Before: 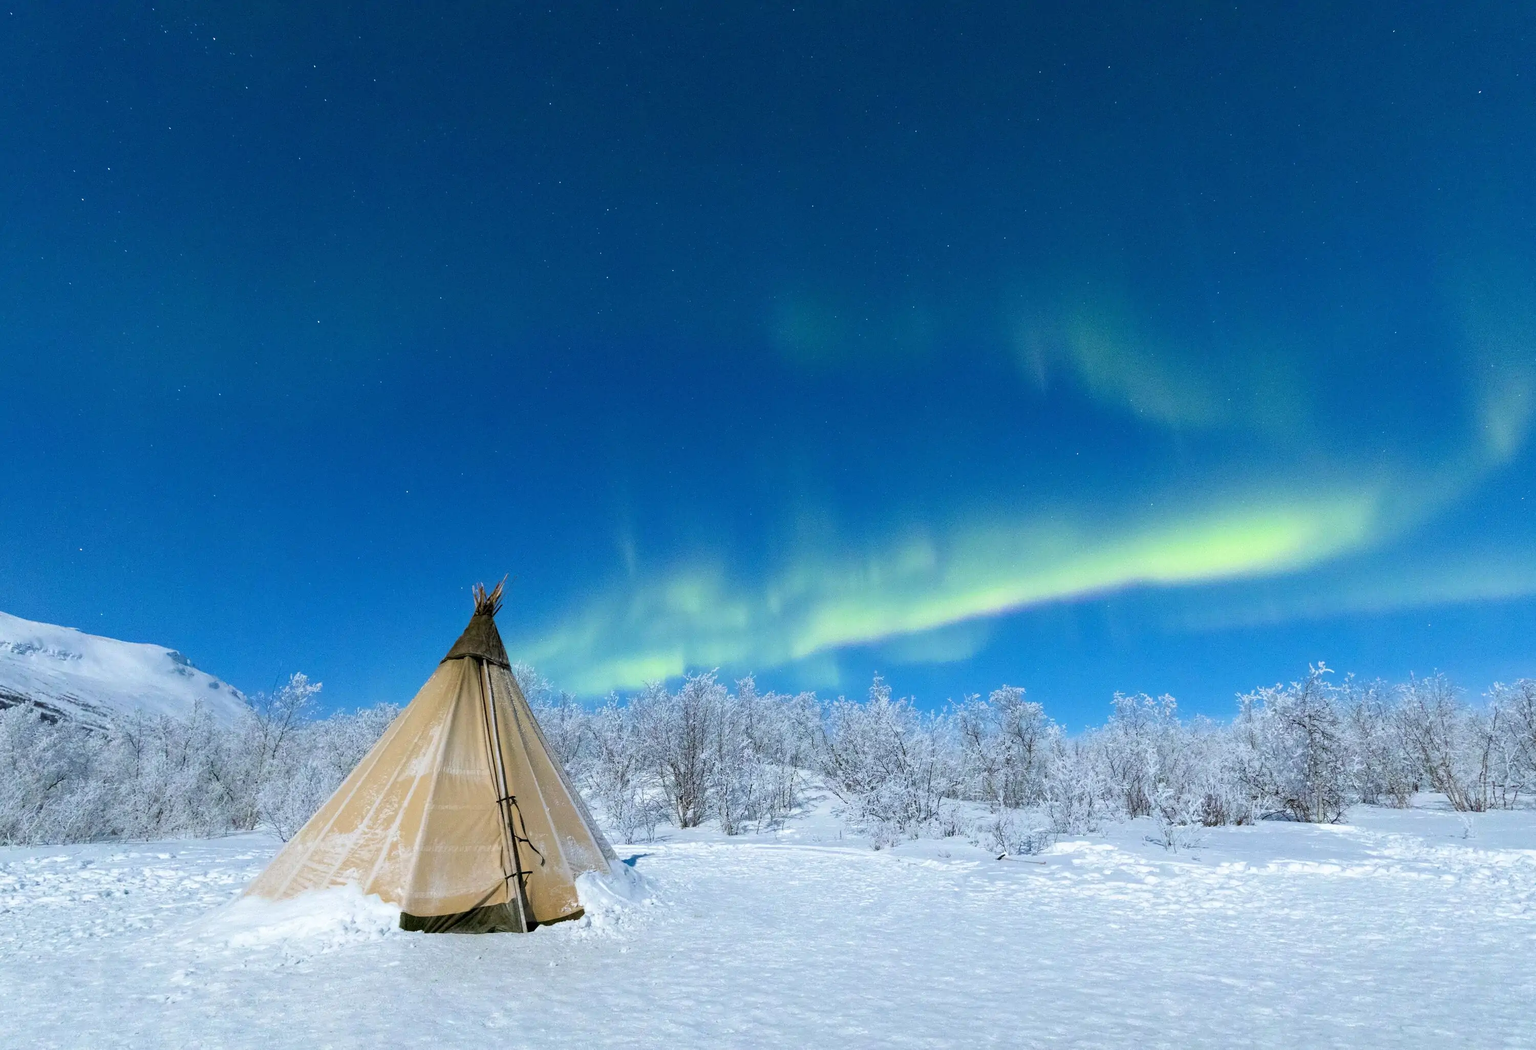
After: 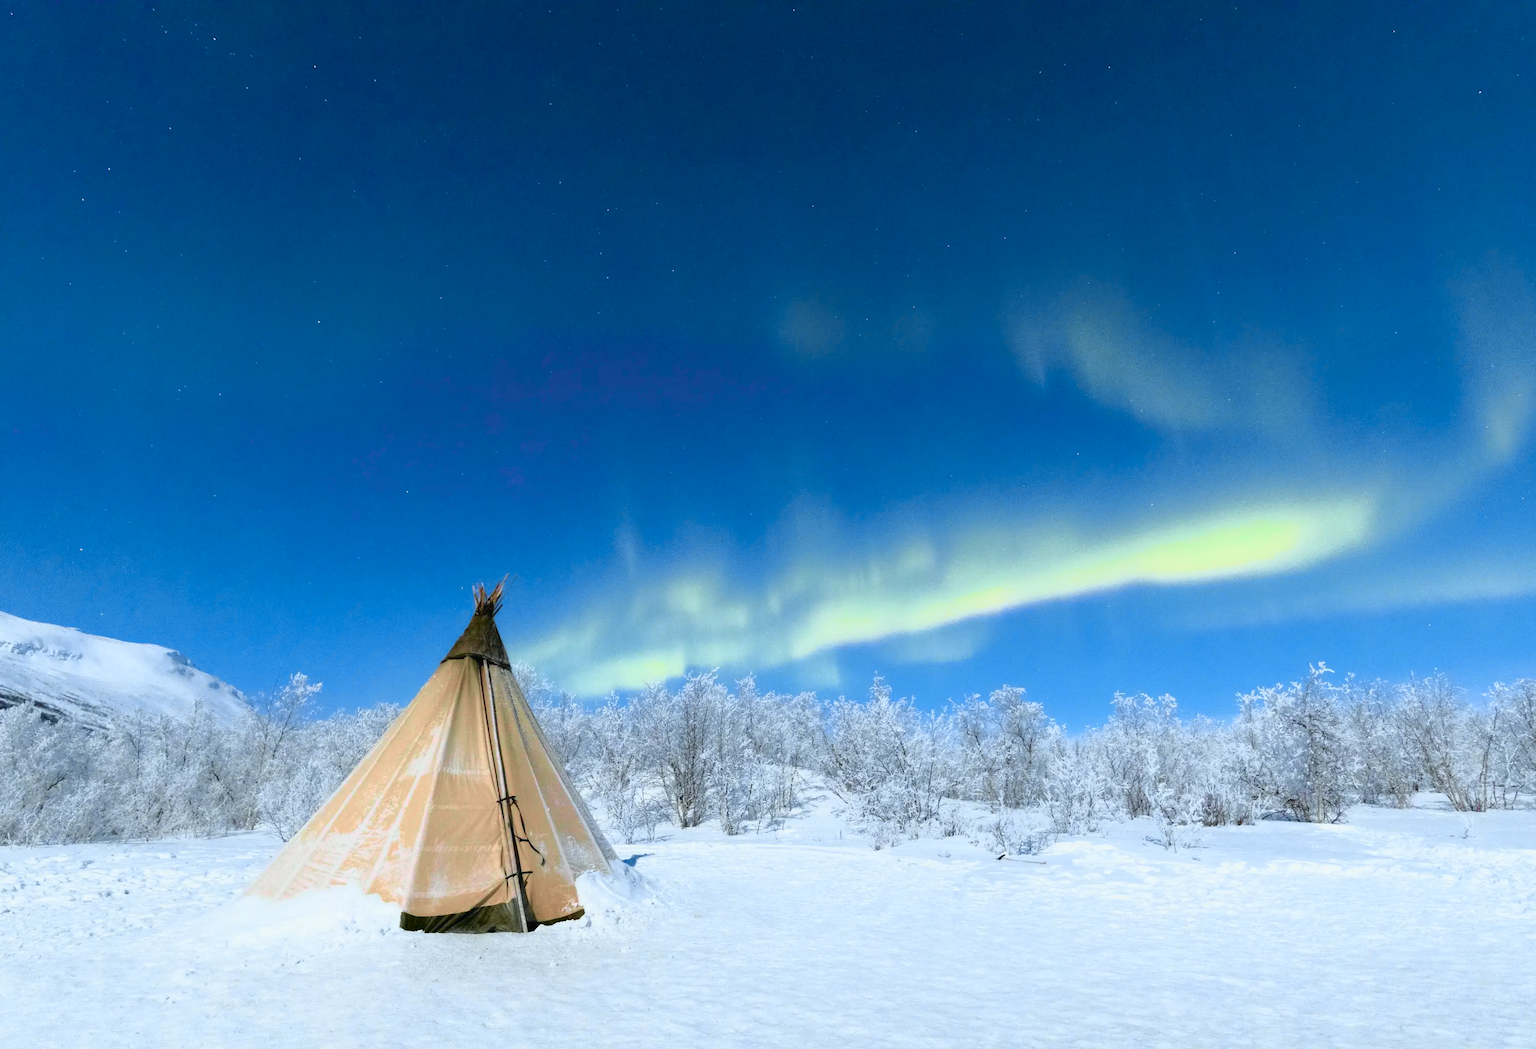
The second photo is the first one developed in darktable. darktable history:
contrast equalizer: octaves 7, y [[0.502, 0.505, 0.512, 0.529, 0.564, 0.588], [0.5 ×6], [0.502, 0.505, 0.512, 0.529, 0.564, 0.588], [0, 0.001, 0.001, 0.004, 0.008, 0.011], [0, 0.001, 0.001, 0.004, 0.008, 0.011]], mix -1
tone curve: curves: ch0 [(0, 0) (0.105, 0.068) (0.195, 0.162) (0.283, 0.283) (0.384, 0.404) (0.485, 0.531) (0.638, 0.681) (0.795, 0.879) (1, 0.977)]; ch1 [(0, 0) (0.161, 0.092) (0.35, 0.33) (0.379, 0.401) (0.456, 0.469) (0.504, 0.501) (0.512, 0.523) (0.58, 0.597) (0.635, 0.646) (1, 1)]; ch2 [(0, 0) (0.371, 0.362) (0.437, 0.437) (0.5, 0.5) (0.53, 0.523) (0.56, 0.58) (0.622, 0.606) (1, 1)], color space Lab, independent channels, preserve colors none
